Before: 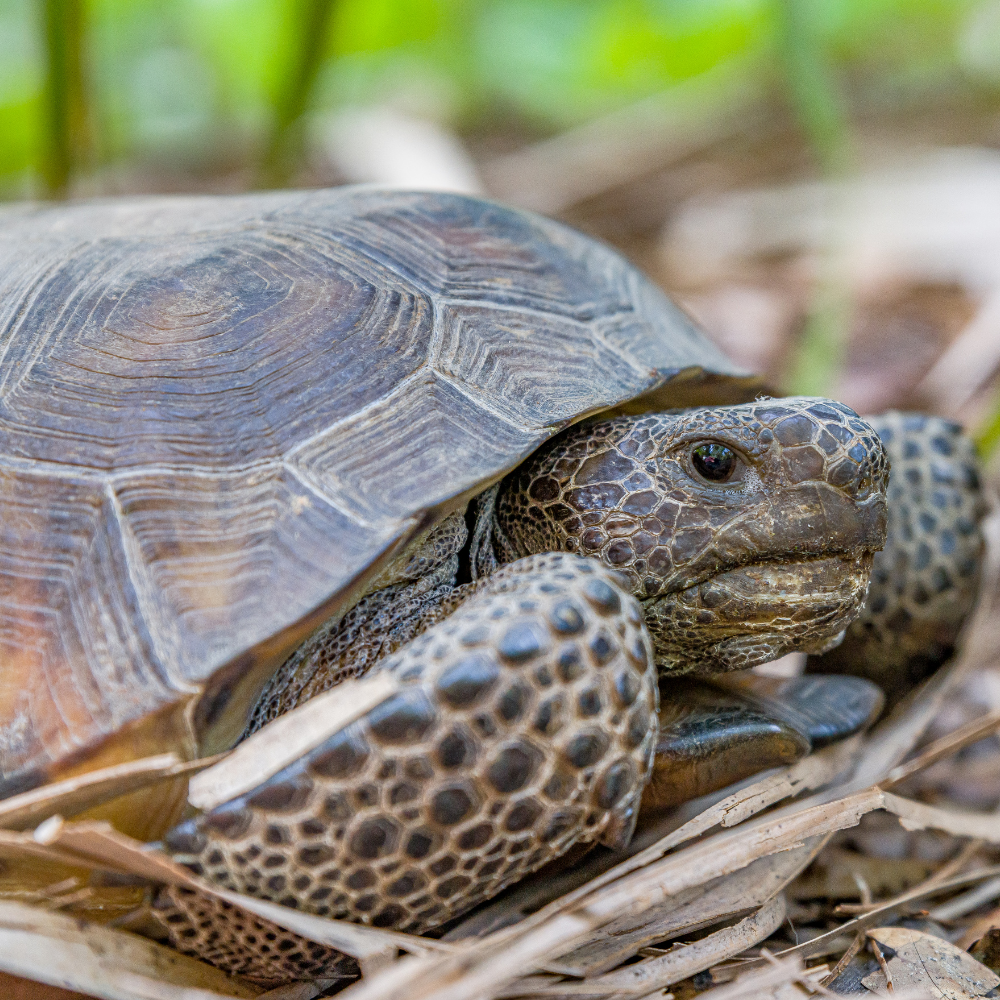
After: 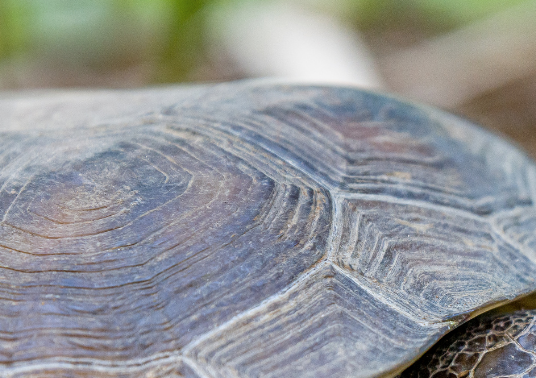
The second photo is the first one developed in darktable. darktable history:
color zones: curves: ch0 [(0.25, 0.5) (0.428, 0.473) (0.75, 0.5)]; ch1 [(0.243, 0.479) (0.398, 0.452) (0.75, 0.5)]
crop: left 10.121%, top 10.631%, right 36.218%, bottom 51.526%
